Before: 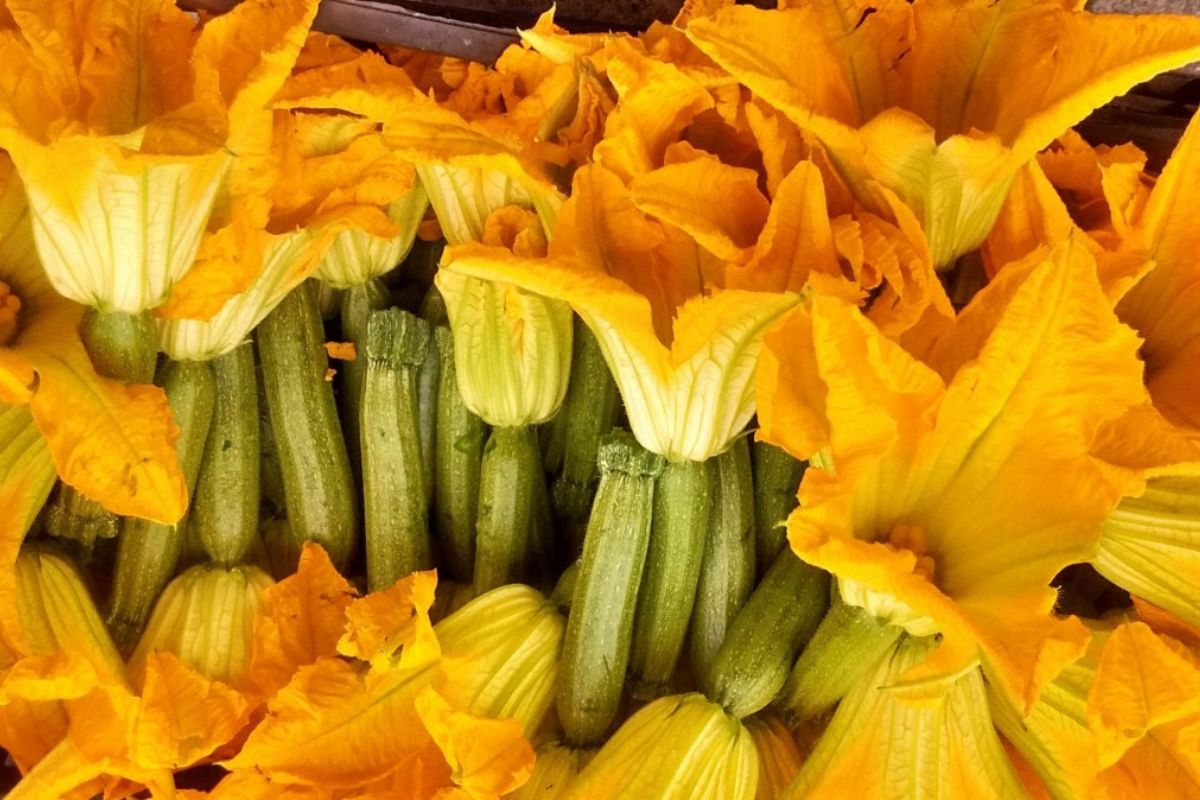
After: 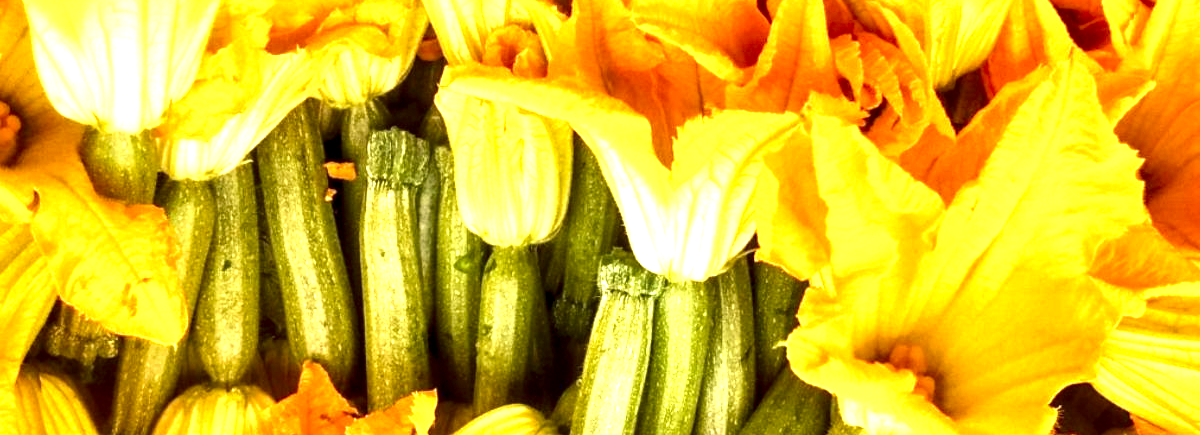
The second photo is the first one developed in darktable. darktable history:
velvia: on, module defaults
local contrast: highlights 89%, shadows 82%
crop and rotate: top 22.582%, bottom 23.005%
exposure: black level correction 0, exposure 1.2 EV, compensate highlight preservation false
contrast brightness saturation: contrast 0.07, brightness -0.127, saturation 0.059
